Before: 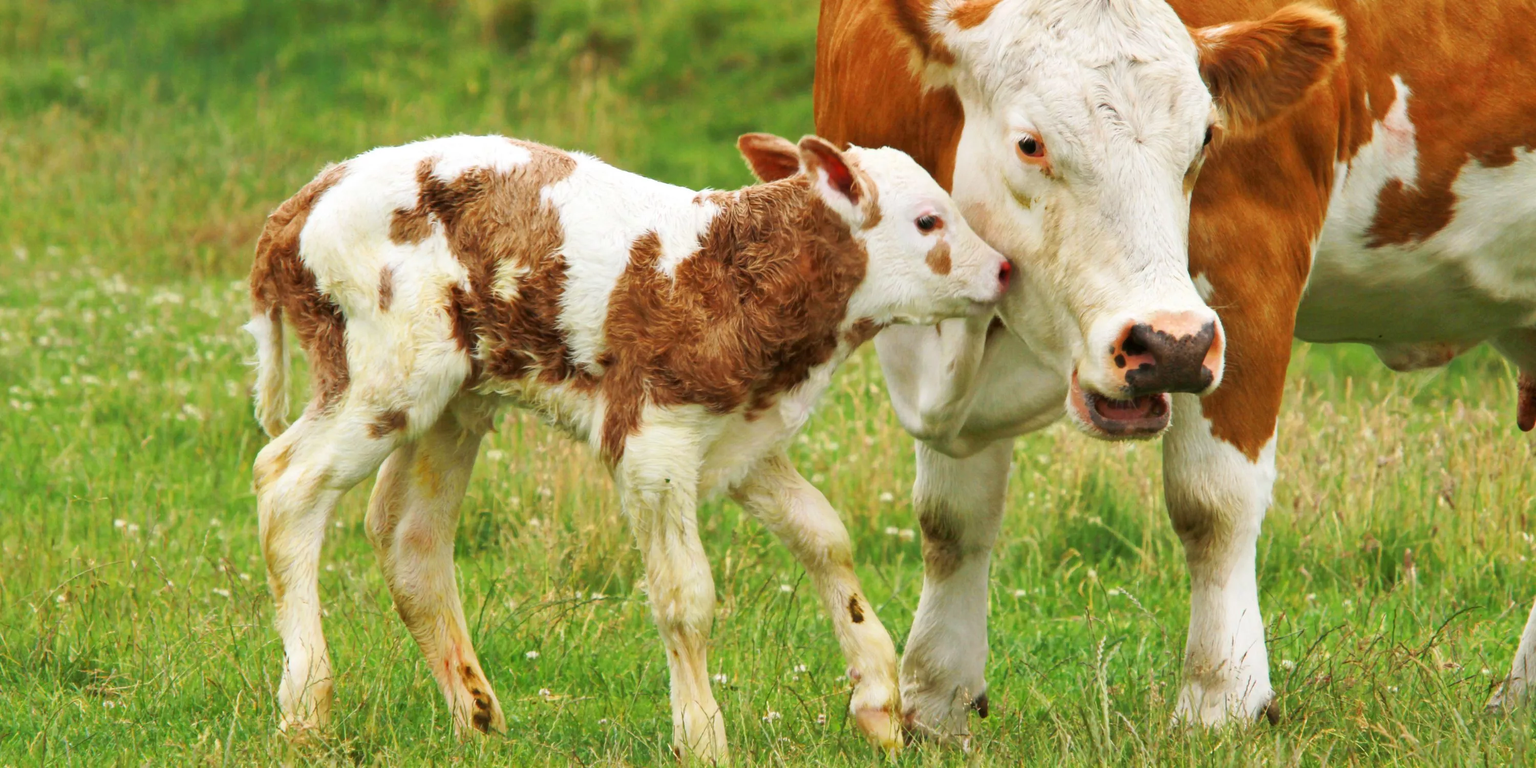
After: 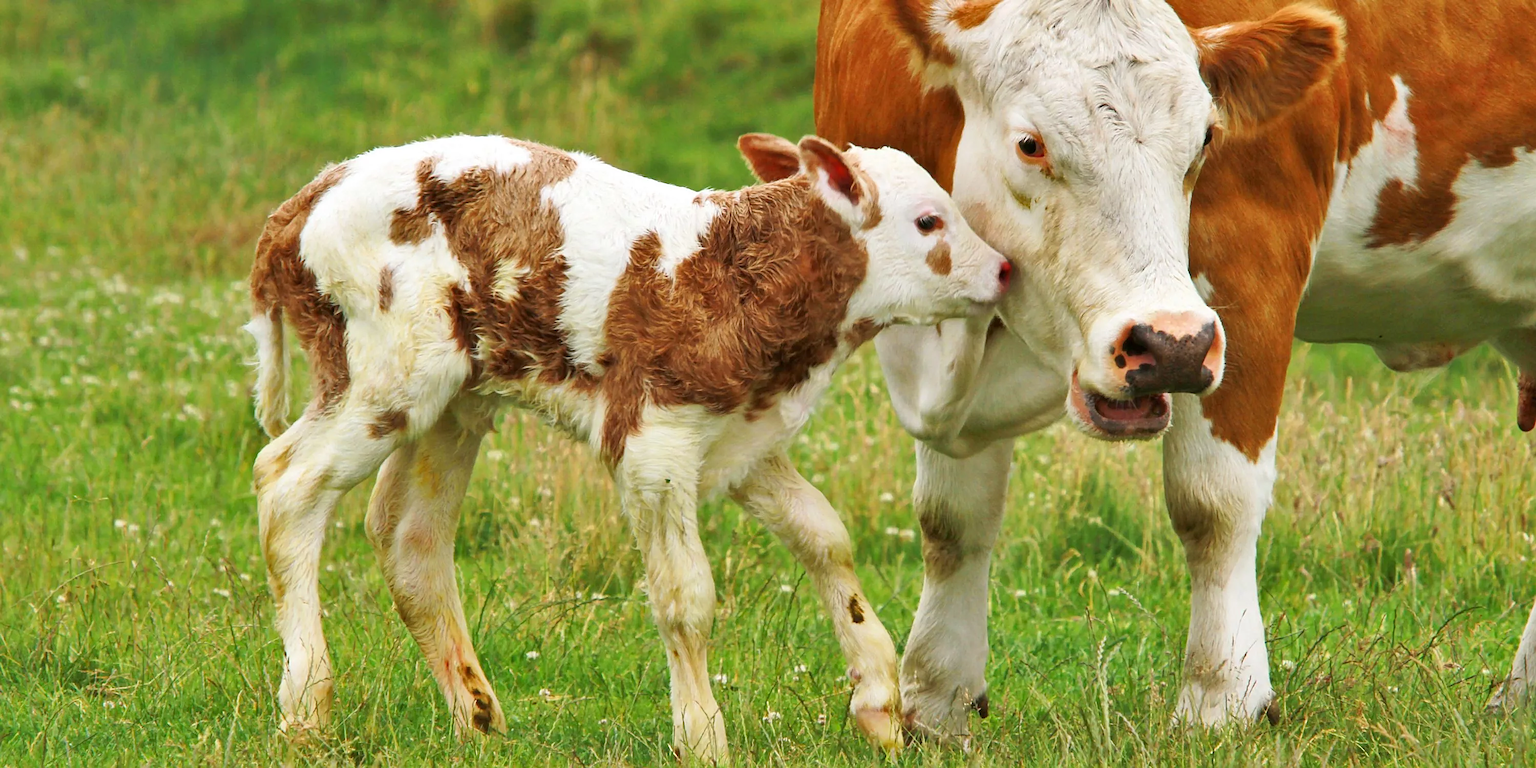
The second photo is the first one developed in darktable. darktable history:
shadows and highlights: shadows 47.19, highlights -42.66, soften with gaussian
sharpen: amount 0.492
